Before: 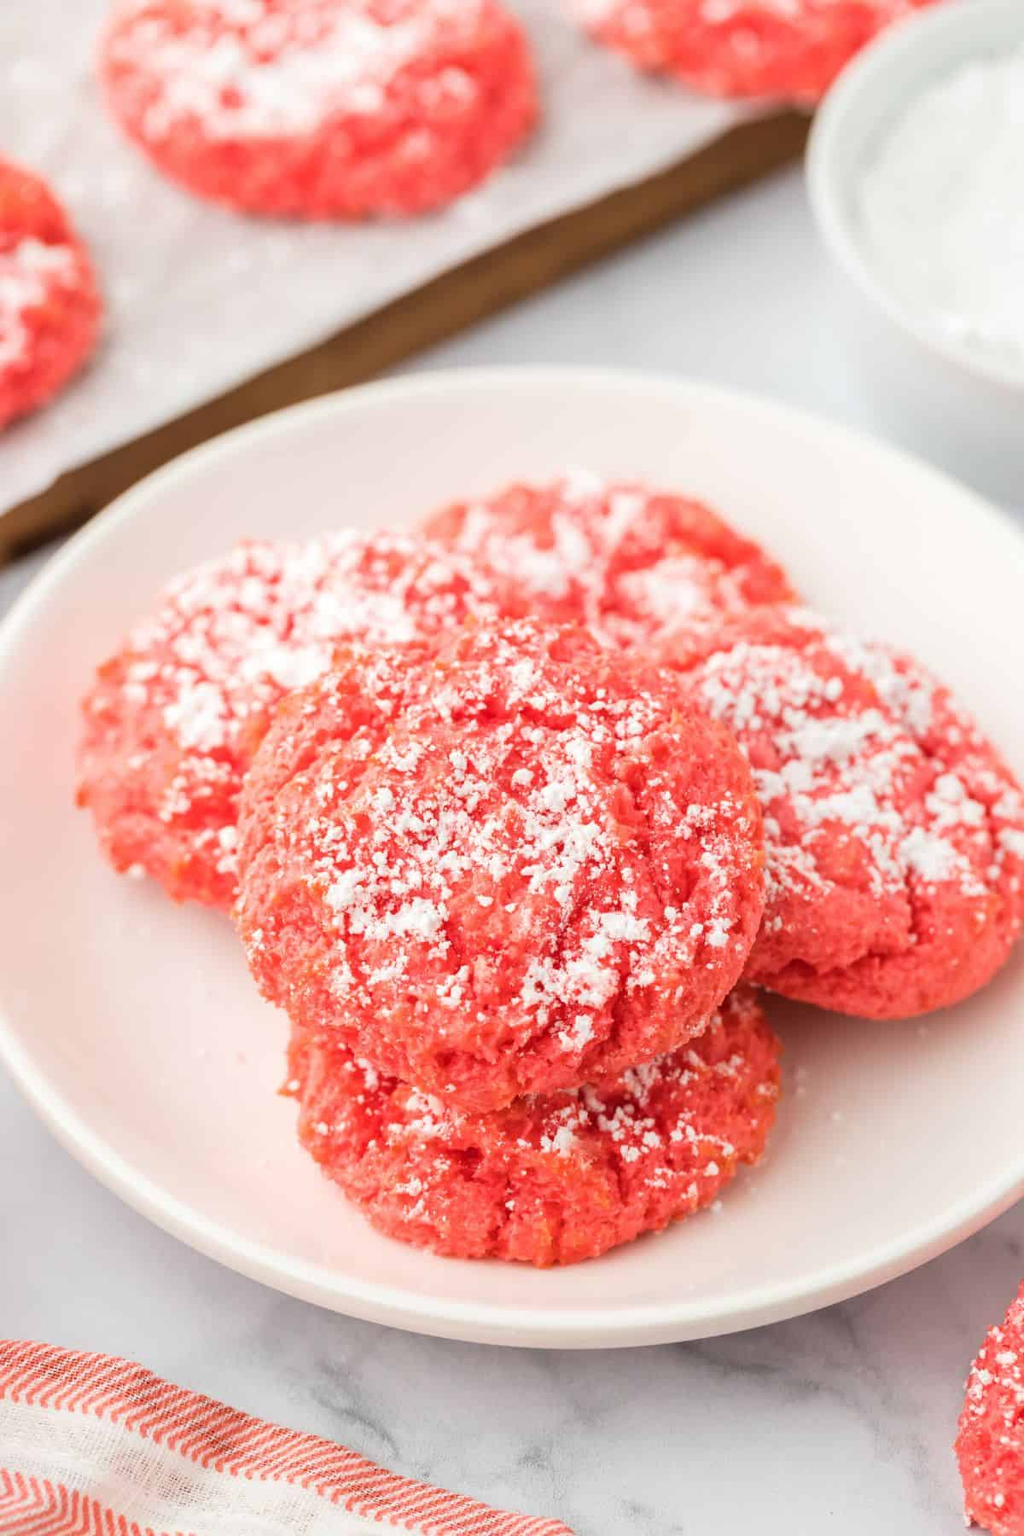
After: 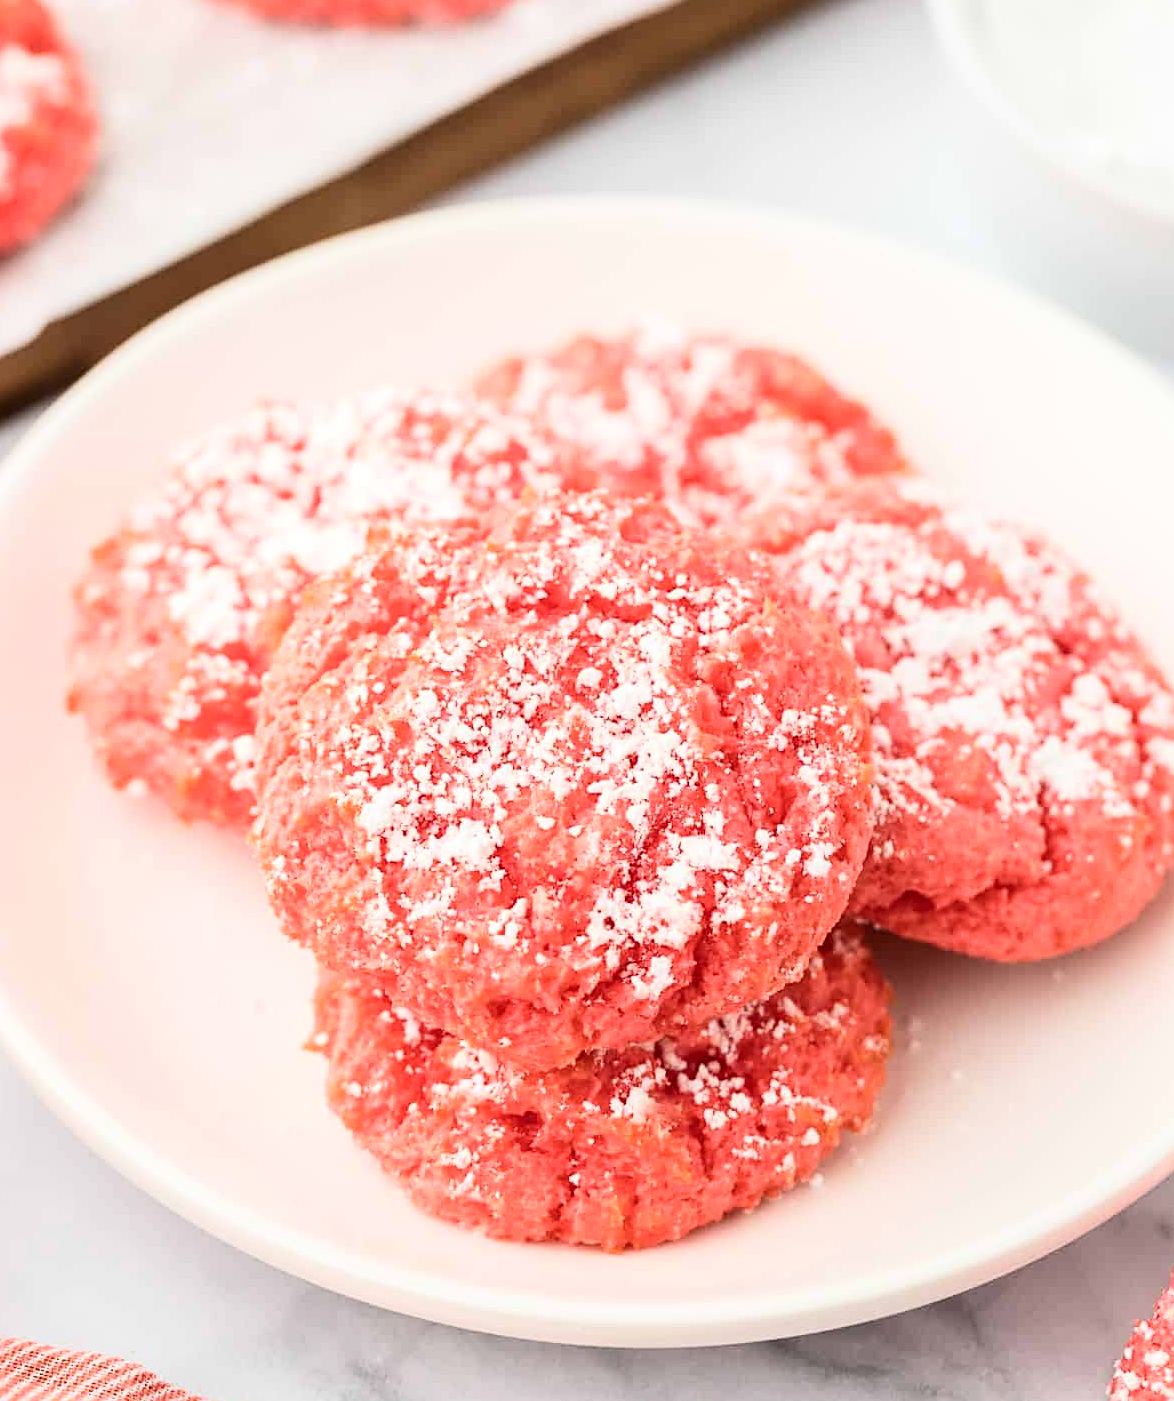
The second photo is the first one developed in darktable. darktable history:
crop and rotate: left 1.94%, top 12.977%, right 0.197%, bottom 9.151%
contrast brightness saturation: contrast 0.243, brightness 0.089
sharpen: on, module defaults
